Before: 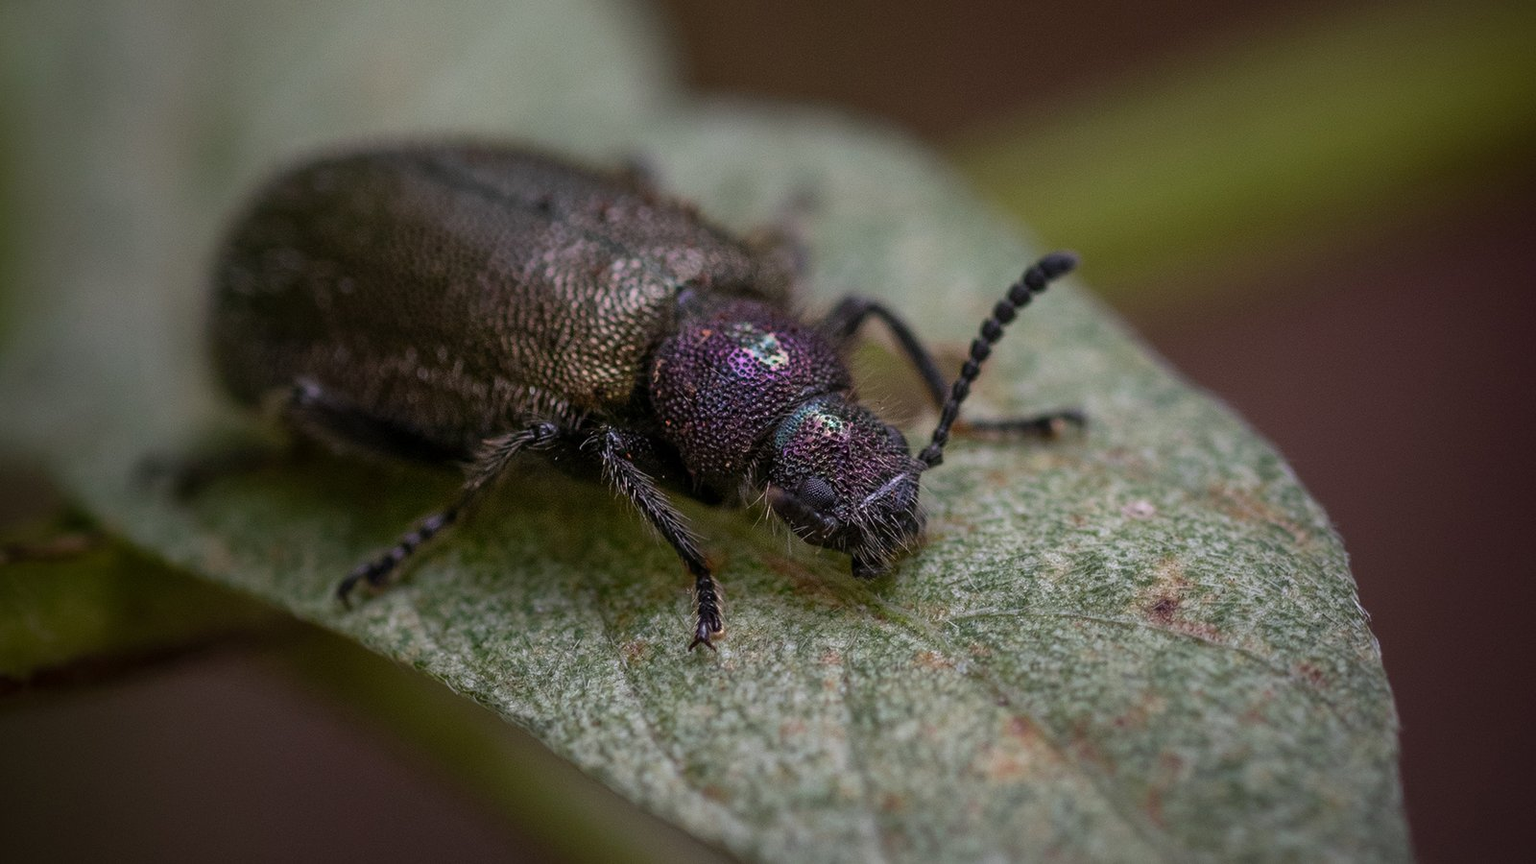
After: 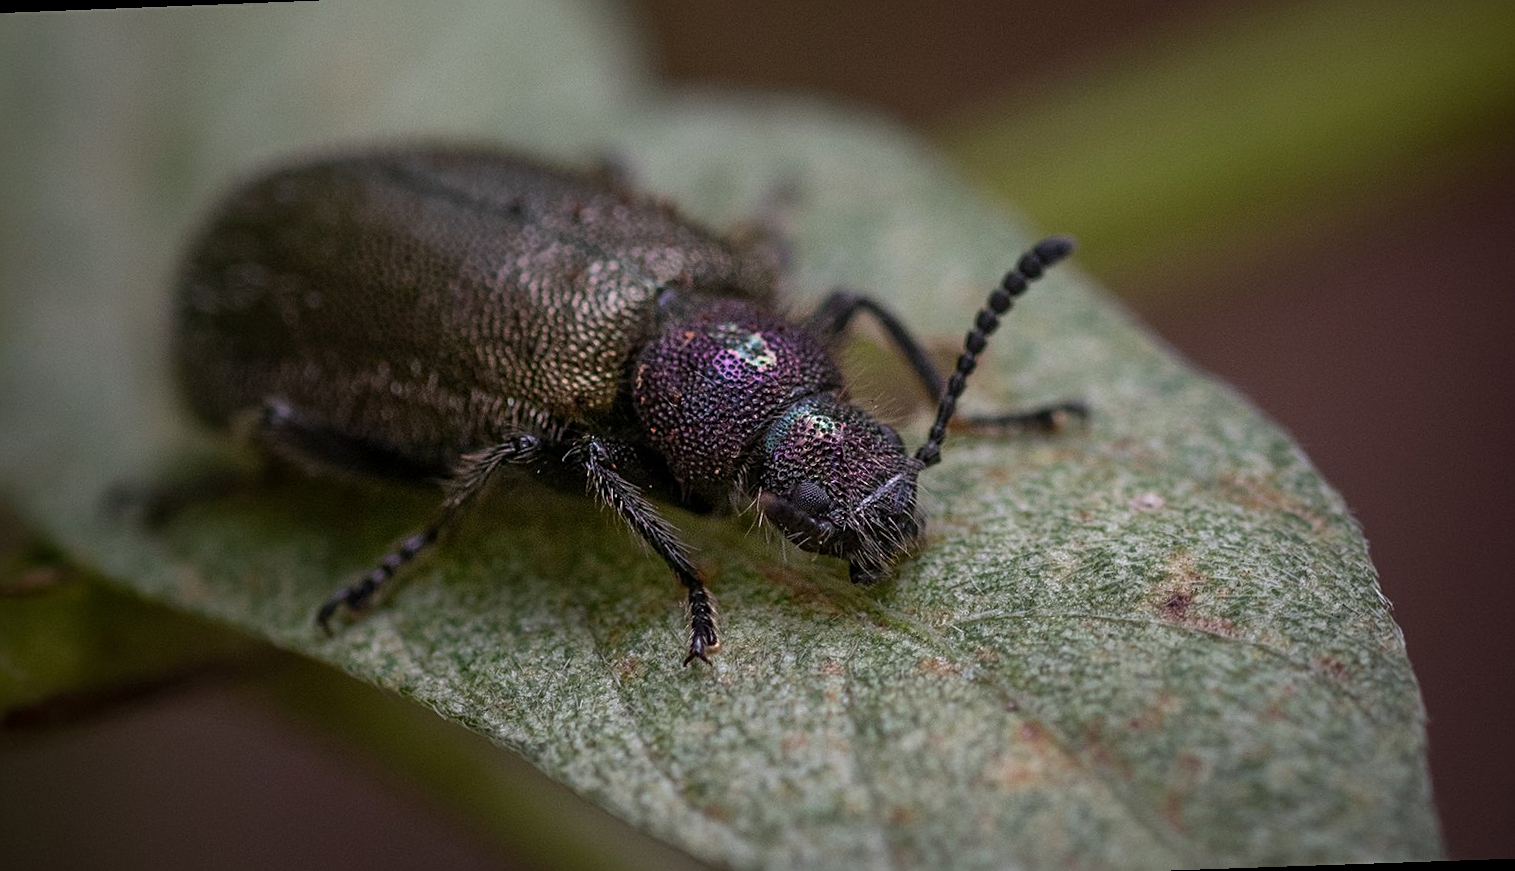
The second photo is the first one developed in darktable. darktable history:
sharpen: radius 2.167, amount 0.381, threshold 0
rotate and perspective: rotation -2.12°, lens shift (vertical) 0.009, lens shift (horizontal) -0.008, automatic cropping original format, crop left 0.036, crop right 0.964, crop top 0.05, crop bottom 0.959
